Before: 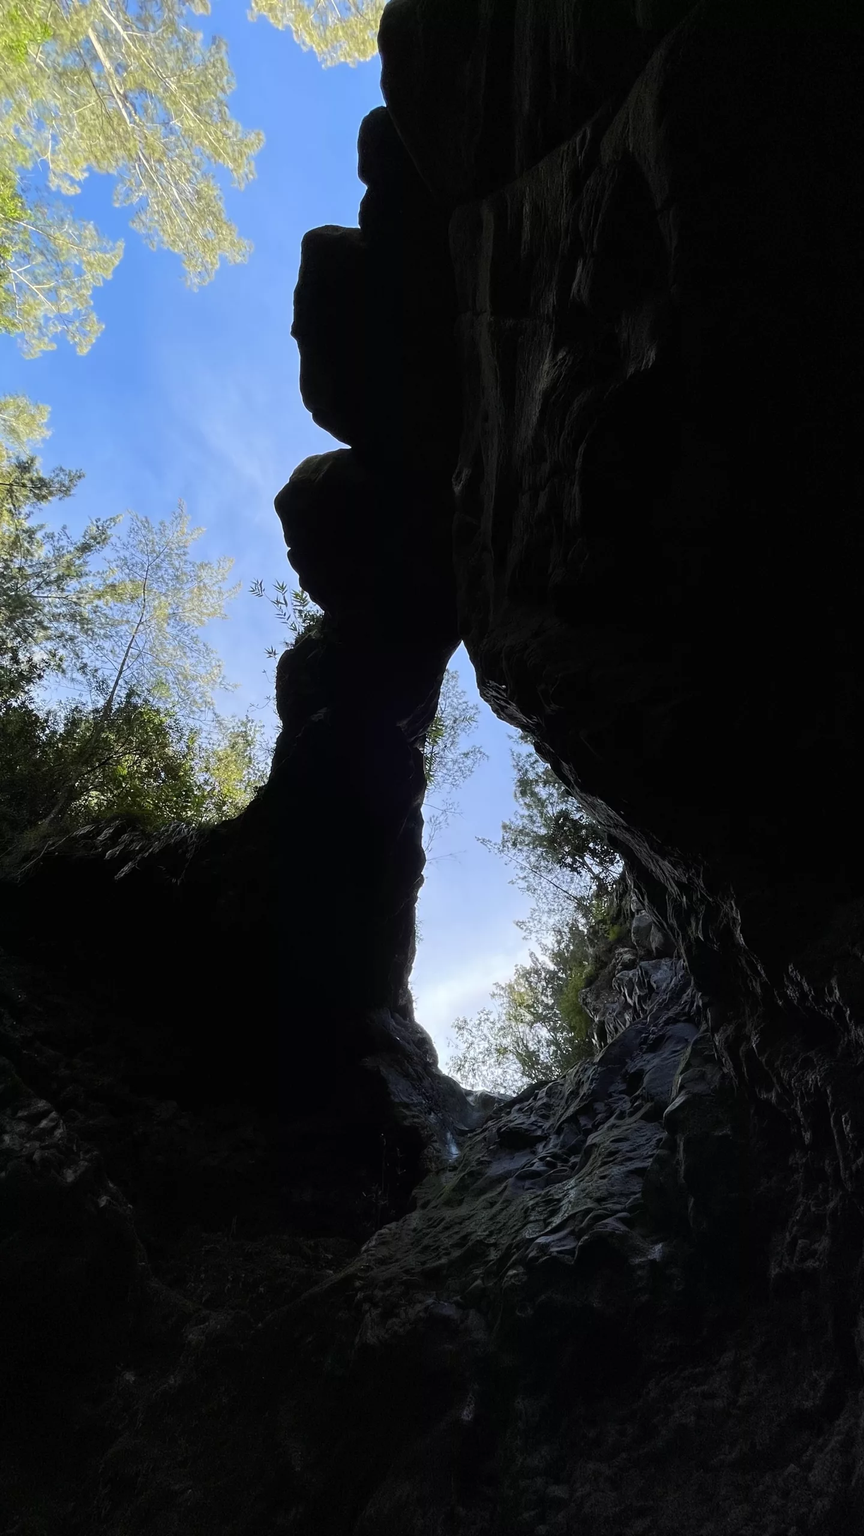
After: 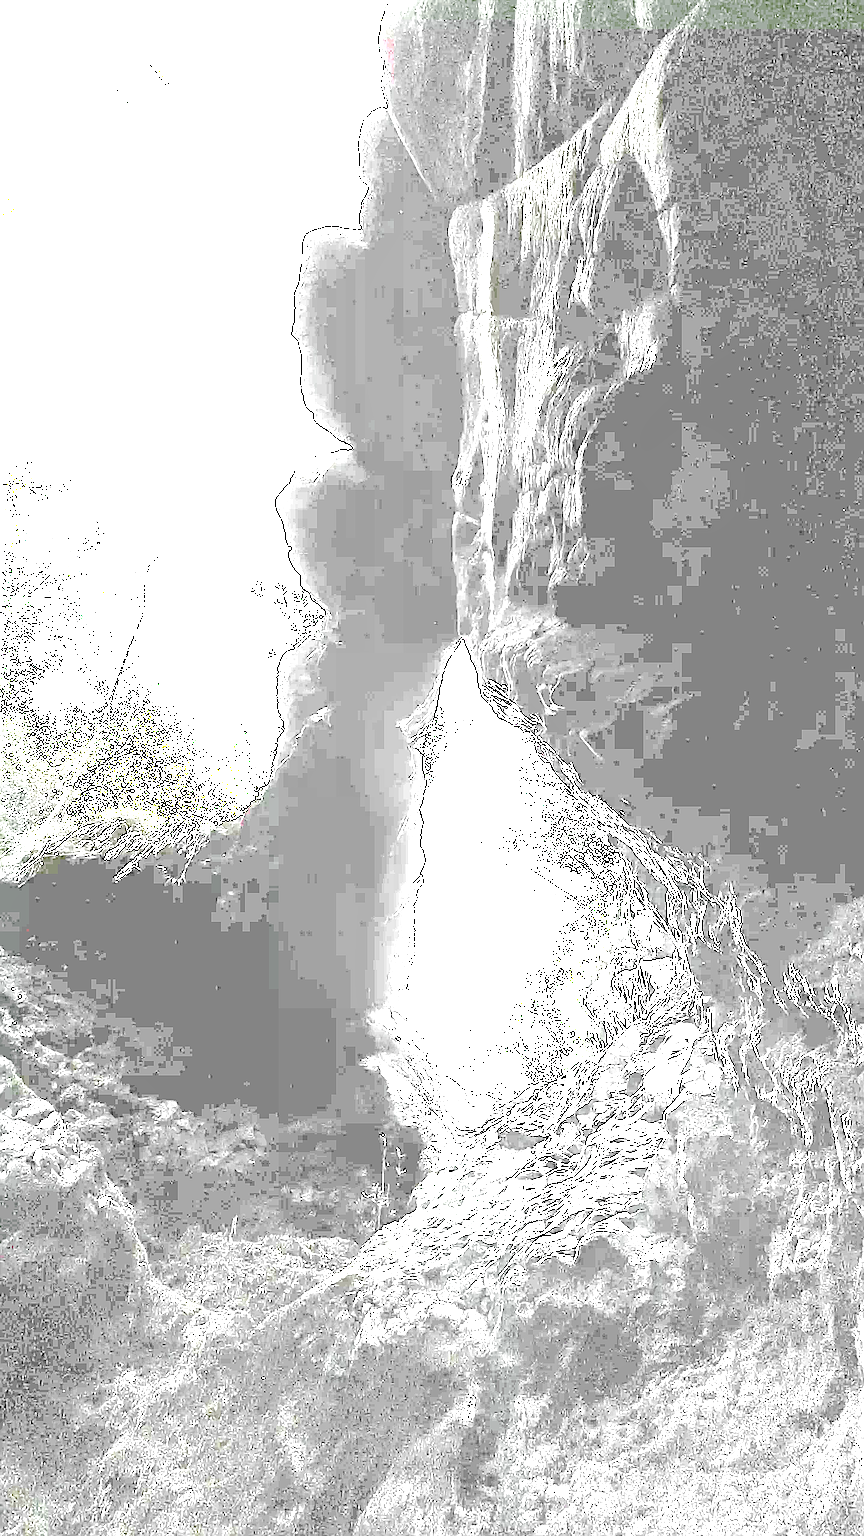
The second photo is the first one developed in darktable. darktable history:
tone equalizer: on, module defaults
exposure: exposure 8 EV, compensate highlight preservation false
color zones: curves: ch1 [(0, 0.831) (0.08, 0.771) (0.157, 0.268) (0.241, 0.207) (0.562, -0.005) (0.714, -0.013) (0.876, 0.01) (1, 0.831)]
sharpen: radius 1.4, amount 1.25, threshold 0.7
